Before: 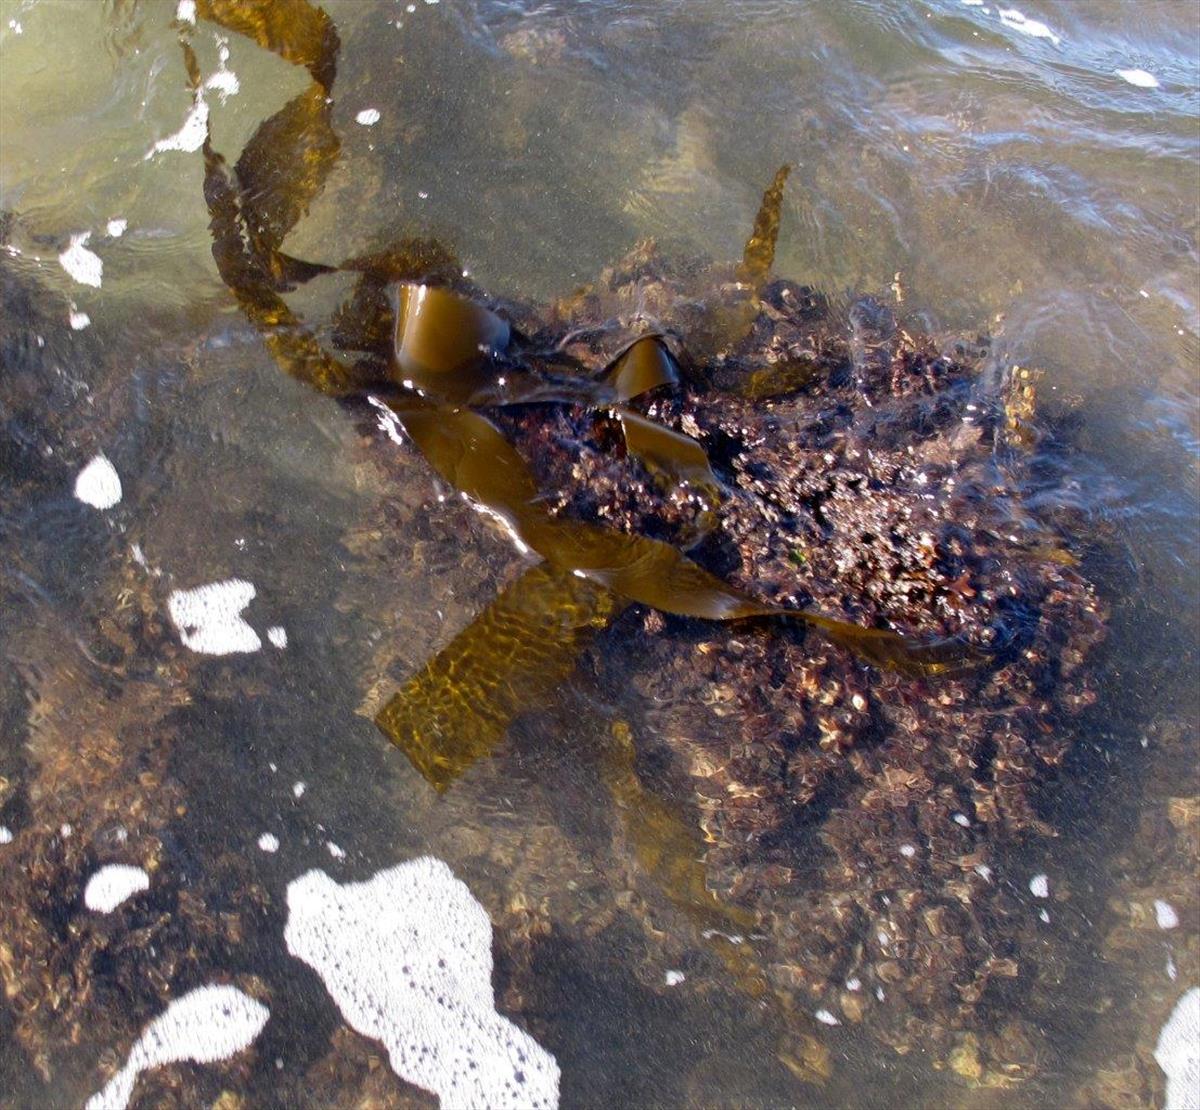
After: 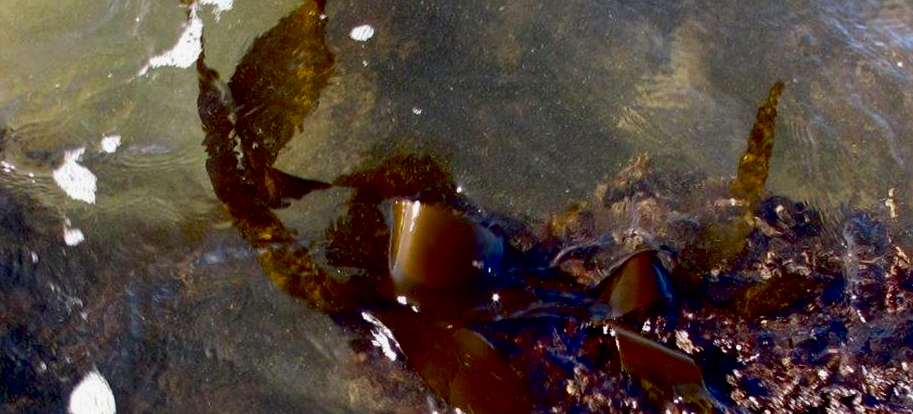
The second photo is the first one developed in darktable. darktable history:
contrast brightness saturation: contrast 0.066, brightness -0.127, saturation 0.053
crop: left 0.529%, top 7.648%, right 23.317%, bottom 54.536%
exposure: black level correction 0.029, exposure -0.078 EV, compensate exposure bias true, compensate highlight preservation false
